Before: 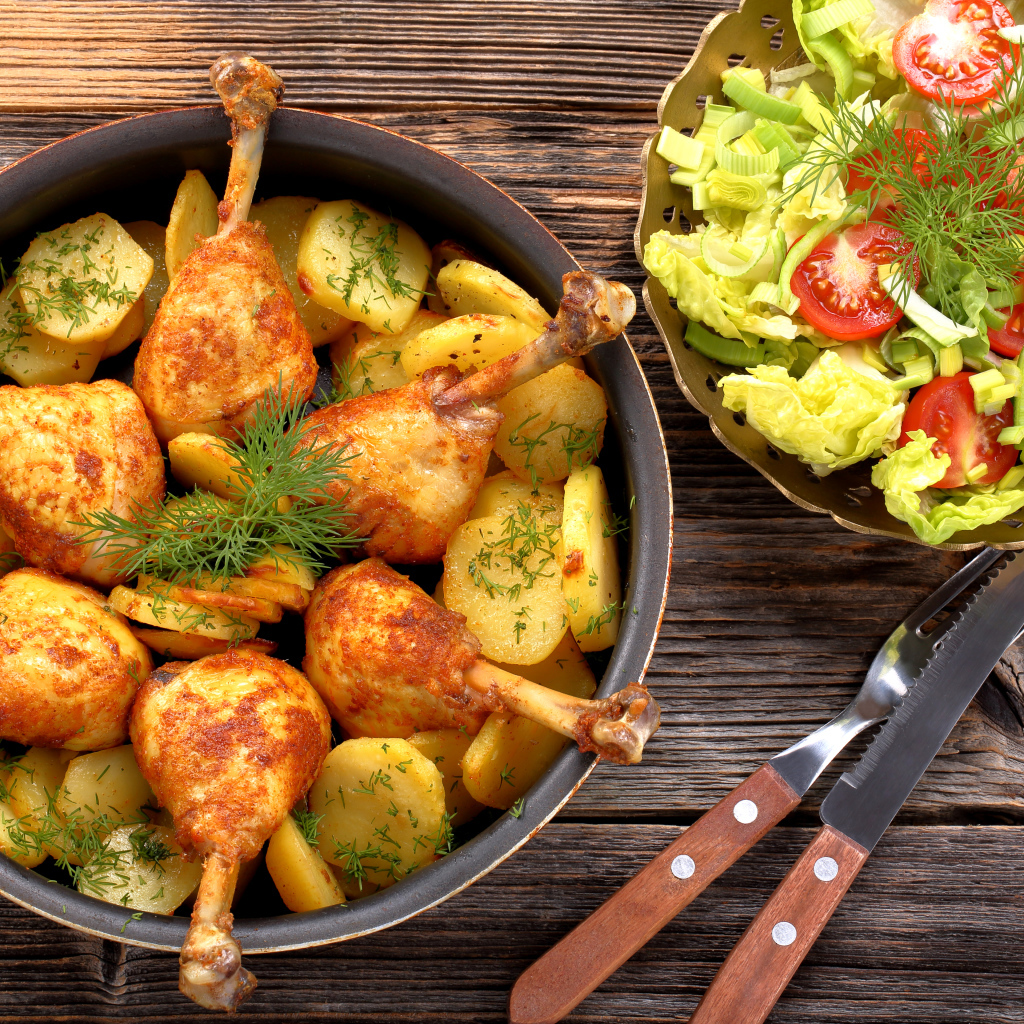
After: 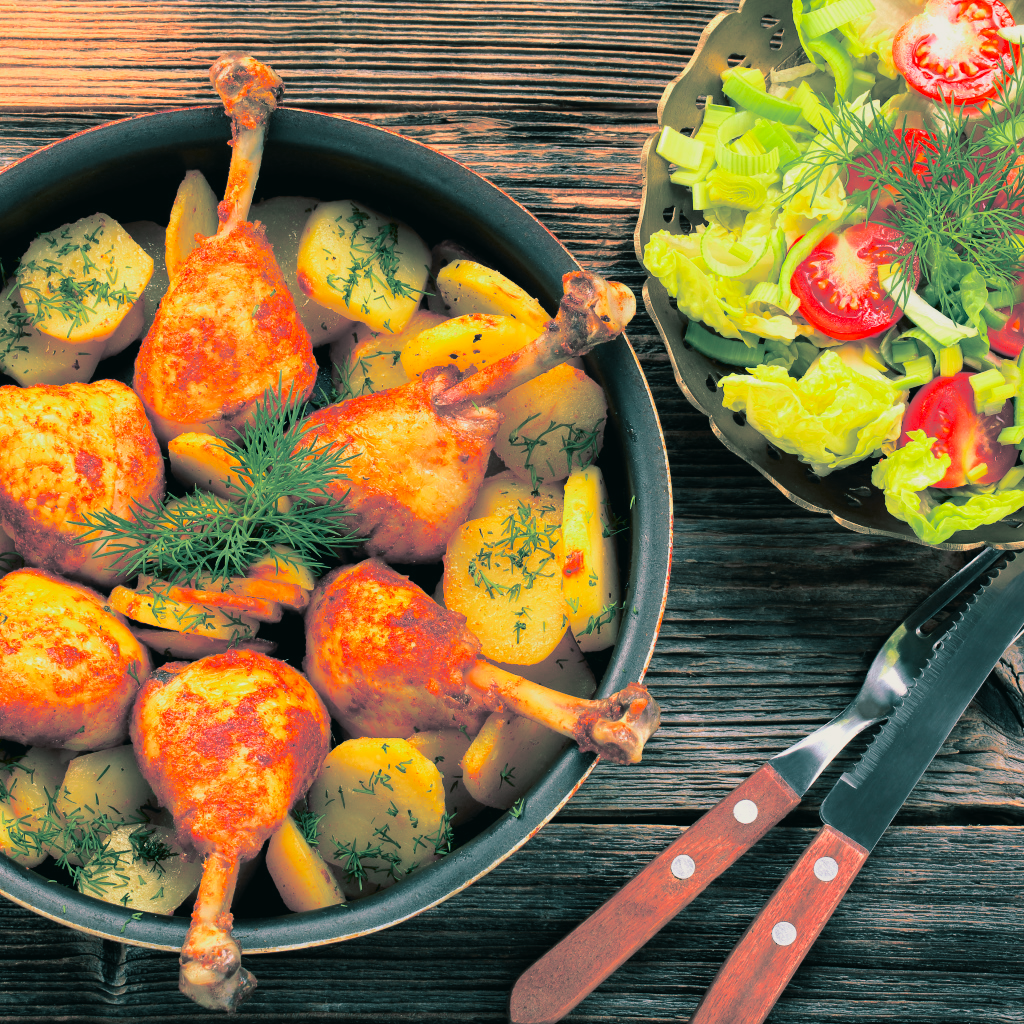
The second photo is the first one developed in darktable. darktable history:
split-toning: shadows › hue 186.43°, highlights › hue 49.29°, compress 30.29%
tone curve: curves: ch0 [(0, 0.018) (0.036, 0.038) (0.15, 0.131) (0.27, 0.247) (0.503, 0.556) (0.763, 0.785) (1, 0.919)]; ch1 [(0, 0) (0.203, 0.158) (0.333, 0.283) (0.451, 0.417) (0.502, 0.5) (0.519, 0.522) (0.562, 0.588) (0.603, 0.664) (0.722, 0.813) (1, 1)]; ch2 [(0, 0) (0.29, 0.295) (0.404, 0.436) (0.497, 0.499) (0.521, 0.523) (0.561, 0.605) (0.639, 0.664) (0.712, 0.764) (1, 1)], color space Lab, independent channels, preserve colors none
